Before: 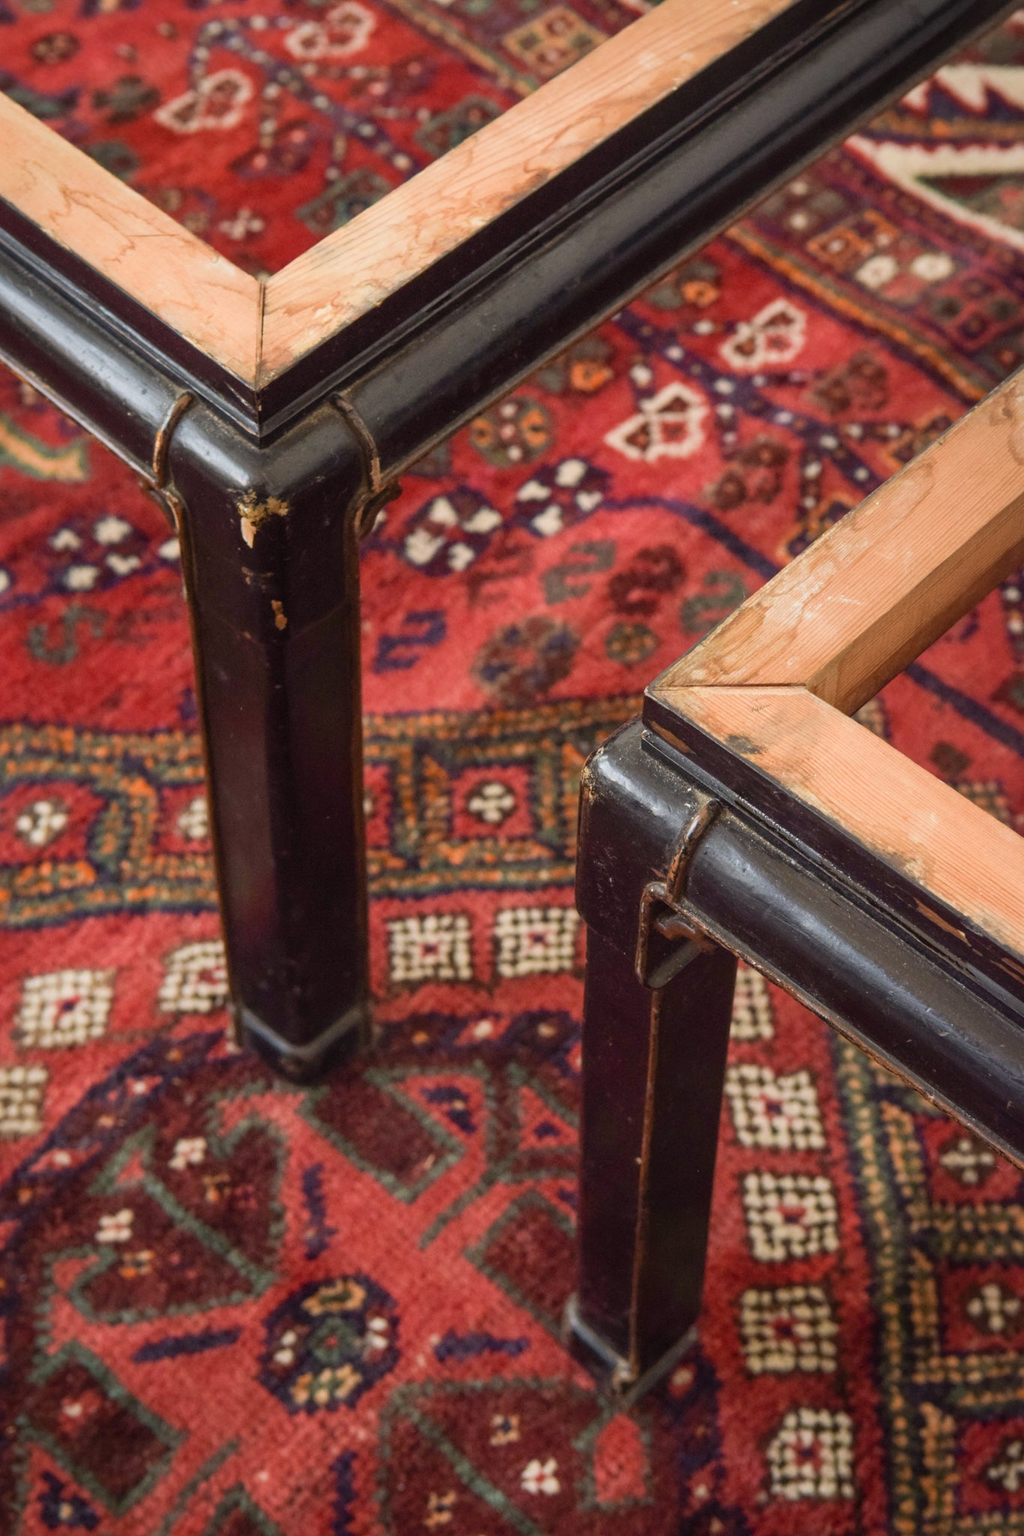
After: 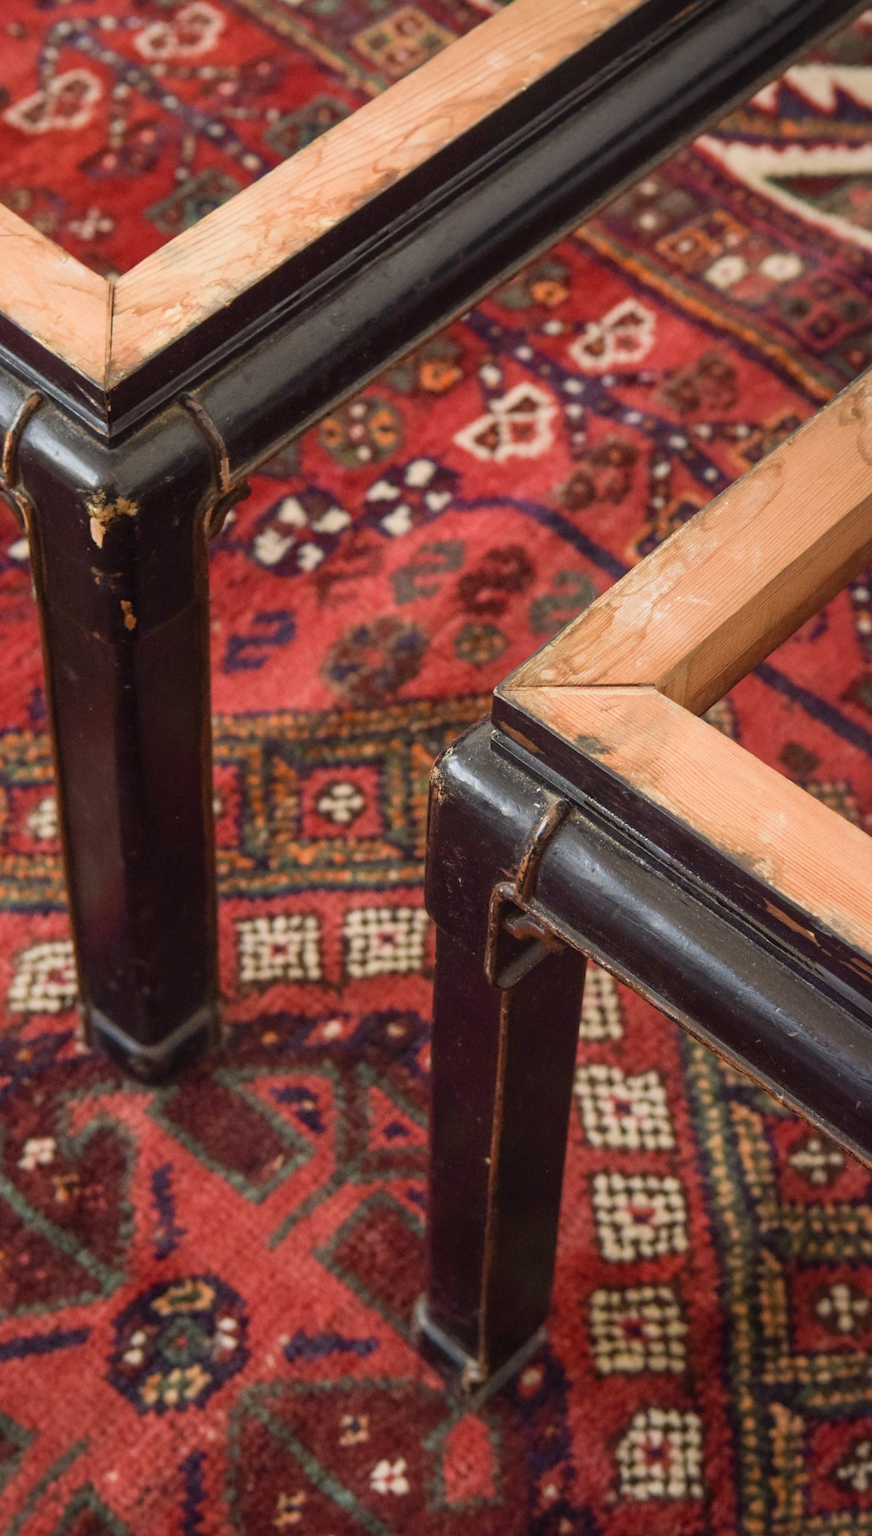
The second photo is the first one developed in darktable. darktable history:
crop and rotate: left 14.753%
